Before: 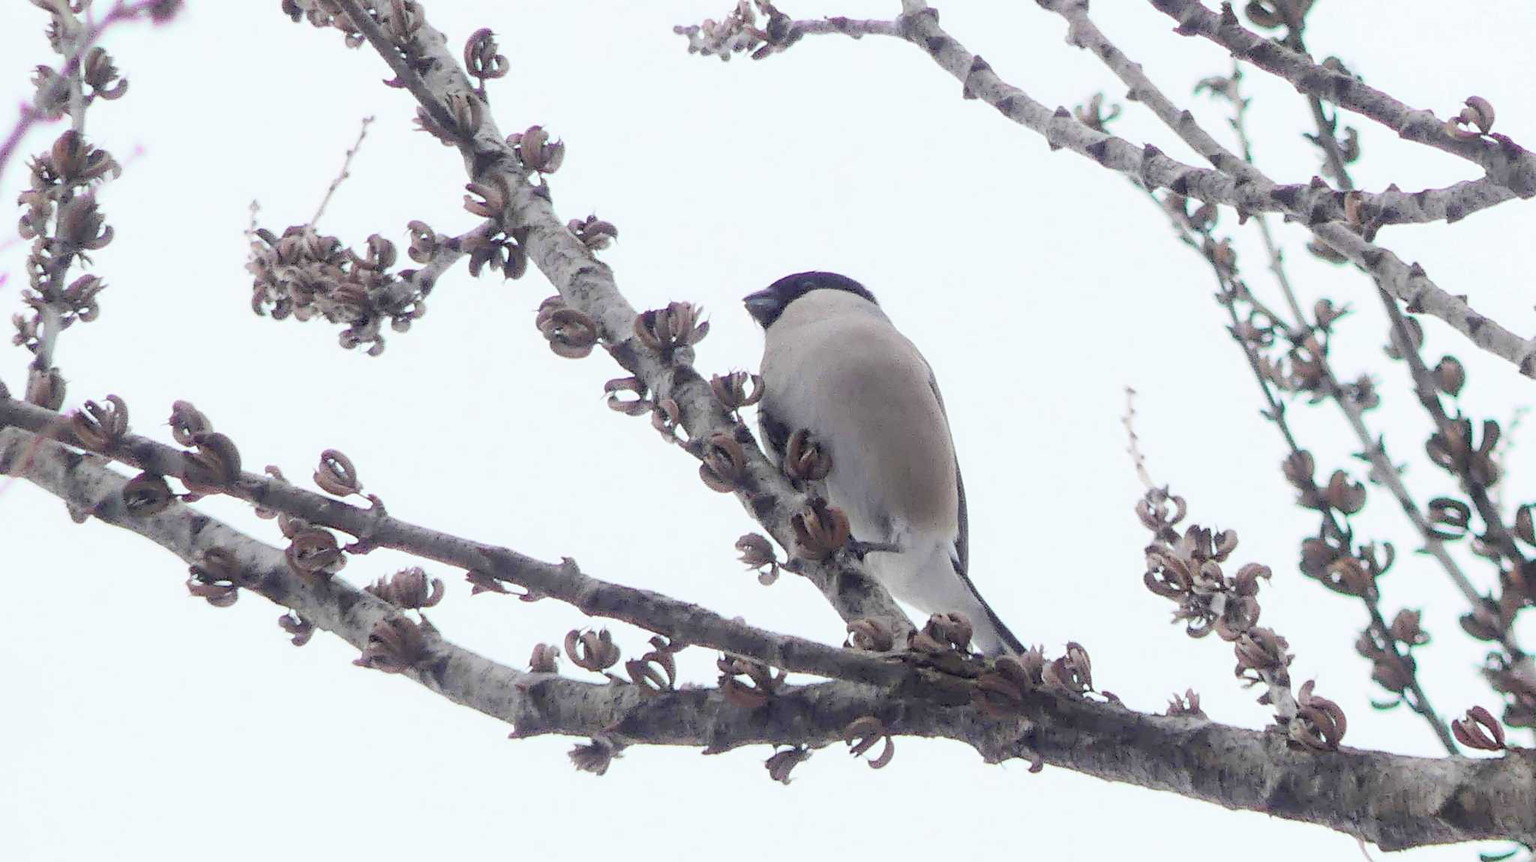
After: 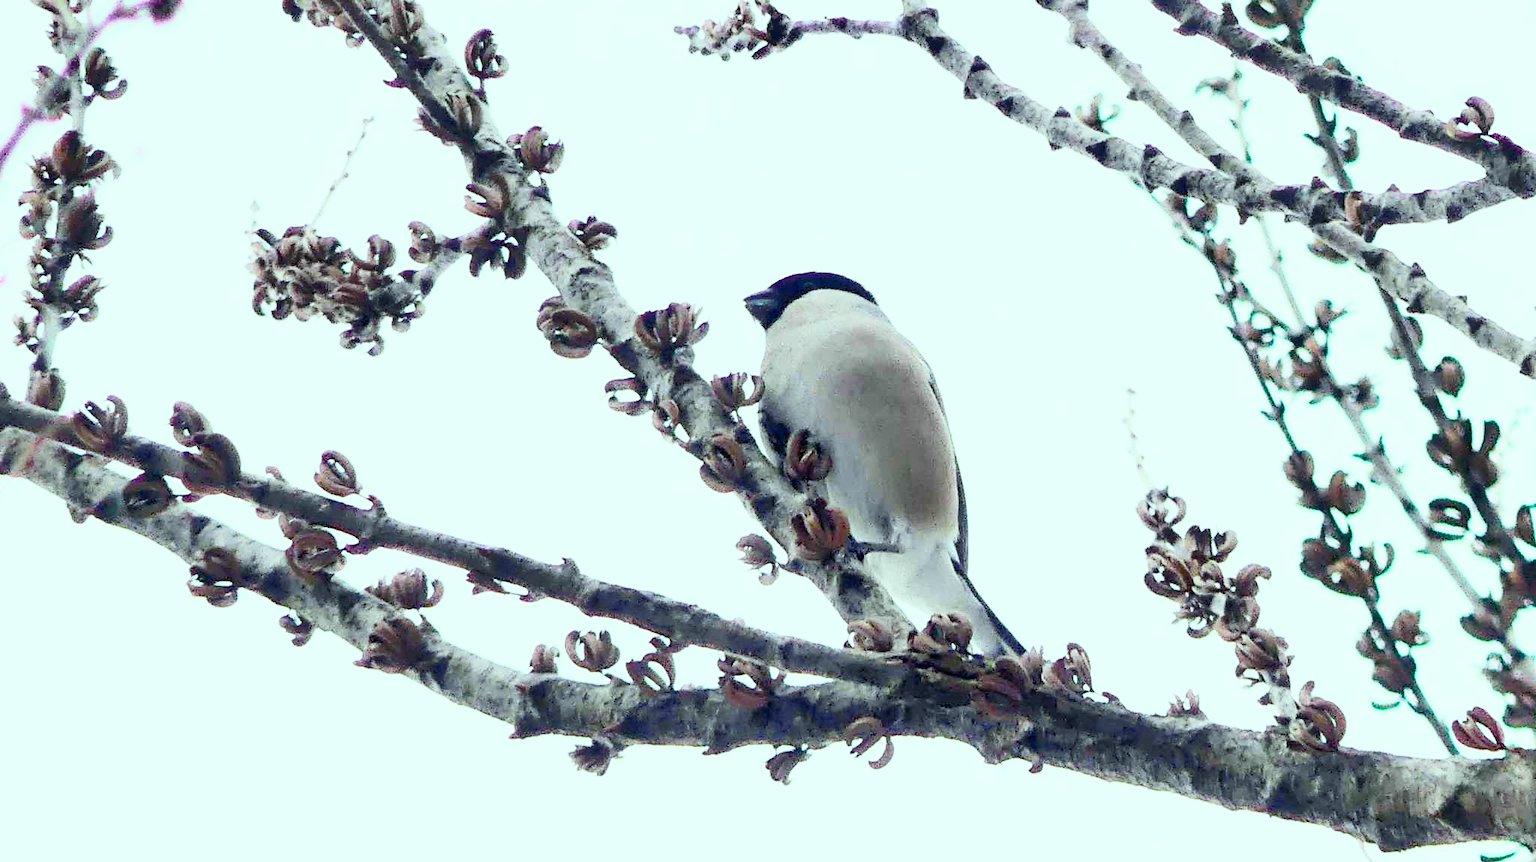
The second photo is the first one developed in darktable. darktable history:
color correction: highlights a* -7.65, highlights b* 1.06, shadows a* -3.14, saturation 1.37
shadows and highlights: low approximation 0.01, soften with gaussian
sharpen: radius 2.909, amount 0.851, threshold 47.071
tone curve: curves: ch0 [(0, 0) (0.003, 0) (0.011, 0.001) (0.025, 0.003) (0.044, 0.006) (0.069, 0.009) (0.1, 0.013) (0.136, 0.032) (0.177, 0.067) (0.224, 0.121) (0.277, 0.185) (0.335, 0.255) (0.399, 0.333) (0.468, 0.417) (0.543, 0.508) (0.623, 0.606) (0.709, 0.71) (0.801, 0.819) (0.898, 0.926) (1, 1)], color space Lab, independent channels, preserve colors none
base curve: curves: ch0 [(0, 0) (0.028, 0.03) (0.121, 0.232) (0.46, 0.748) (0.859, 0.968) (1, 1)], preserve colors none
